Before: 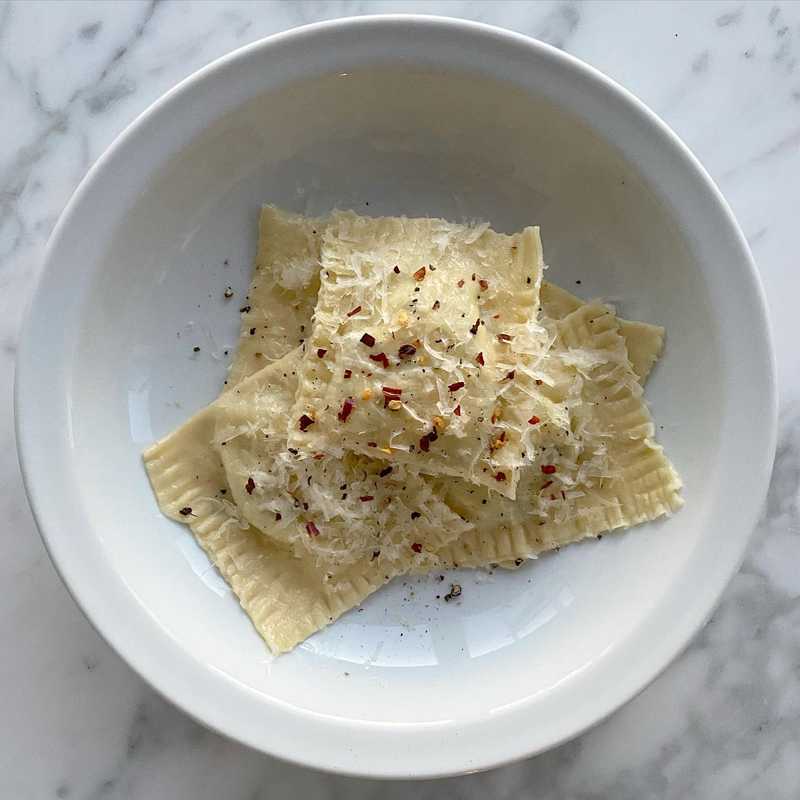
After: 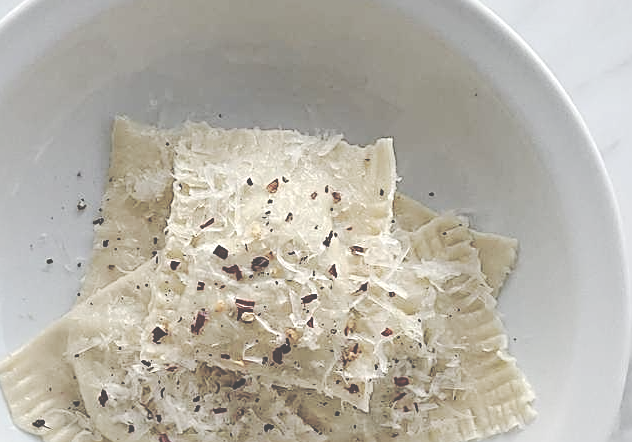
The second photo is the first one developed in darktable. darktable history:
sharpen: radius 2.533, amount 0.627
contrast brightness saturation: brightness 0.189, saturation -0.509
base curve: curves: ch0 [(0, 0.024) (0.055, 0.065) (0.121, 0.166) (0.236, 0.319) (0.693, 0.726) (1, 1)], preserve colors none
crop: left 18.38%, top 11.117%, right 2.55%, bottom 33.569%
